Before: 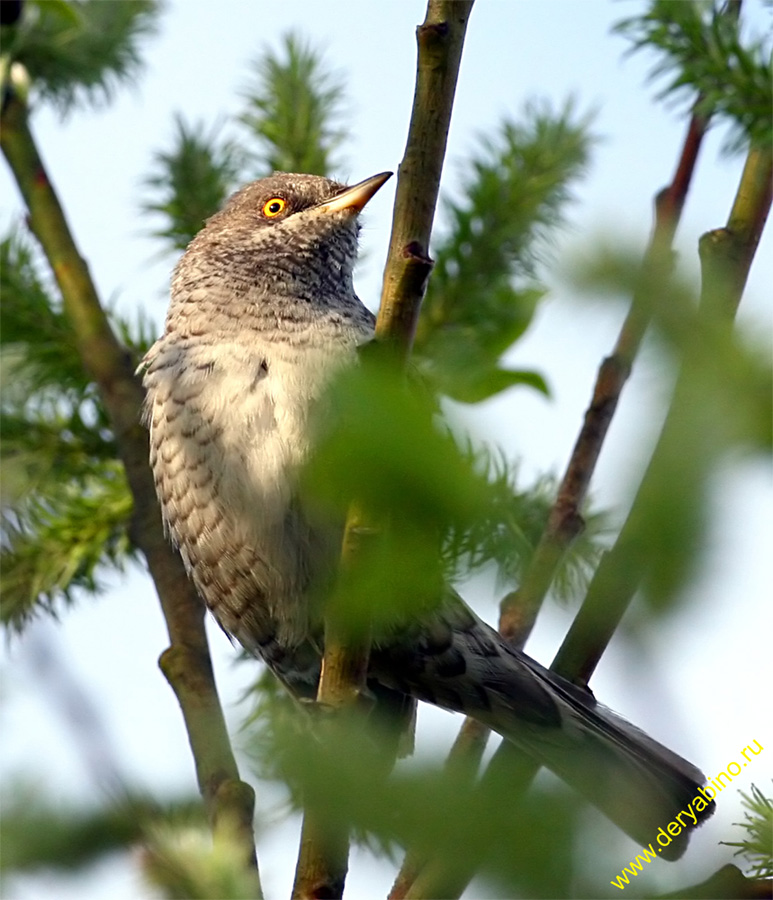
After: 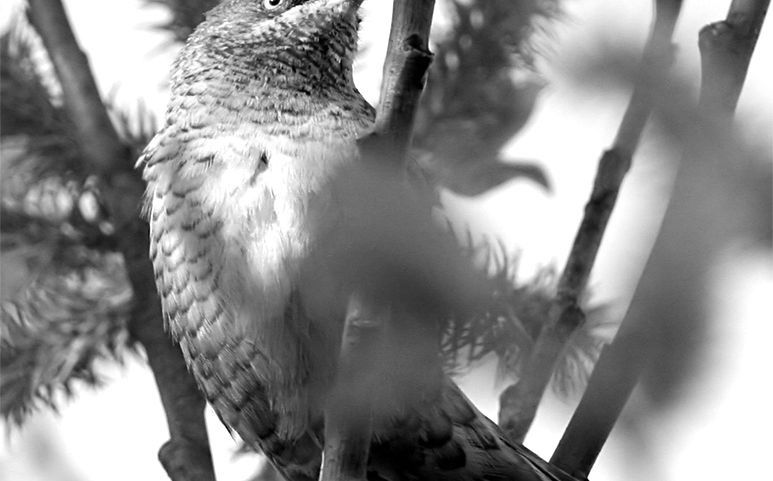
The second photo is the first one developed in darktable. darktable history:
crop and rotate: top 23.043%, bottom 23.437%
monochrome: a -35.87, b 49.73, size 1.7
white balance: red 1.467, blue 0.684
